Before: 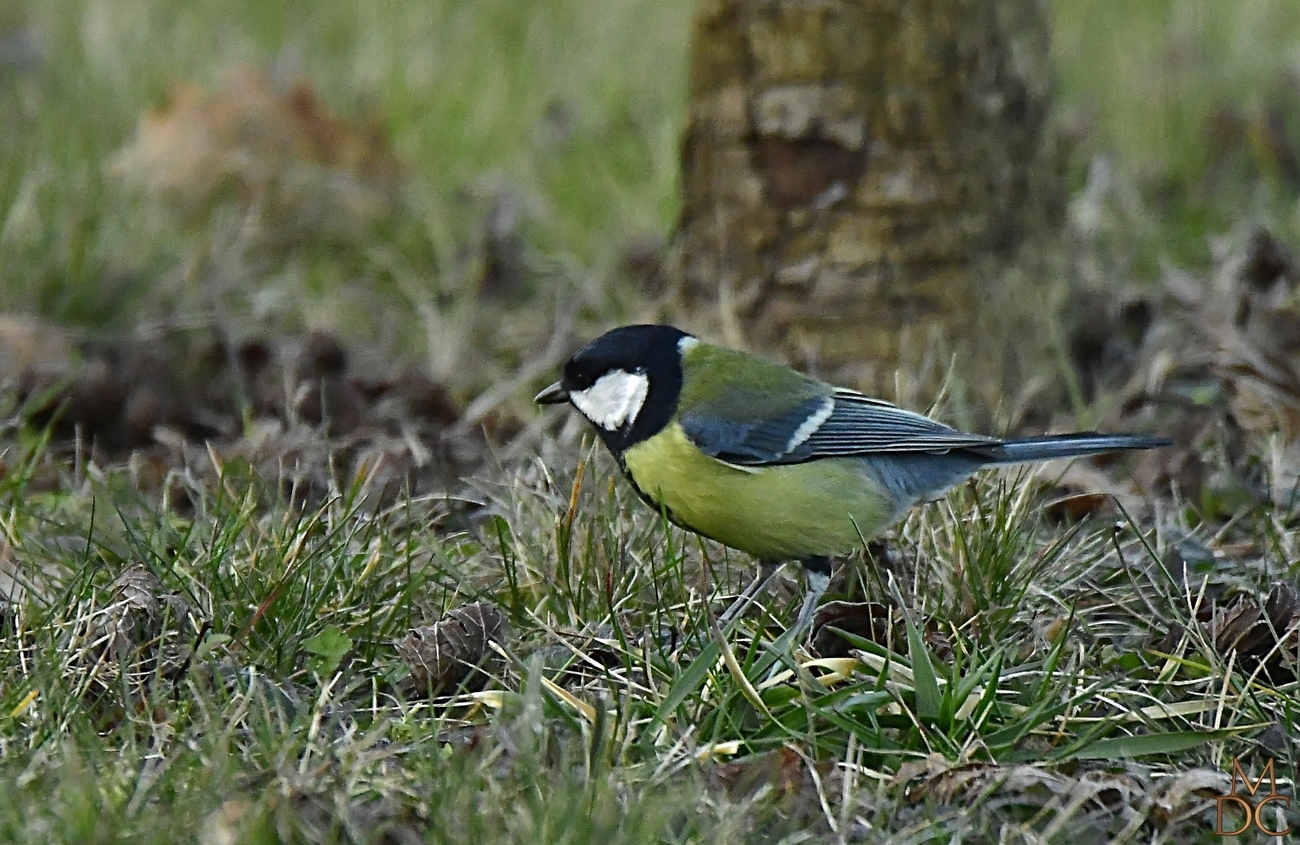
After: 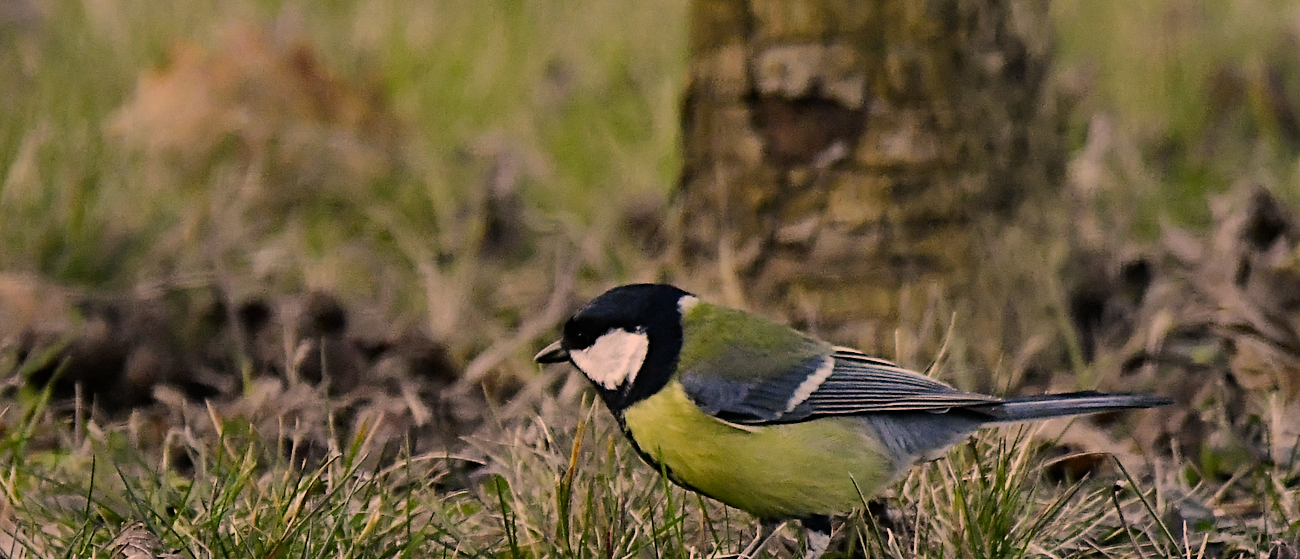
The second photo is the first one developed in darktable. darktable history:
color correction: highlights a* 20.52, highlights b* 19.72
crop and rotate: top 4.91%, bottom 28.835%
filmic rgb: black relative exposure -7.65 EV, white relative exposure 4.56 EV, hardness 3.61, iterations of high-quality reconstruction 0
